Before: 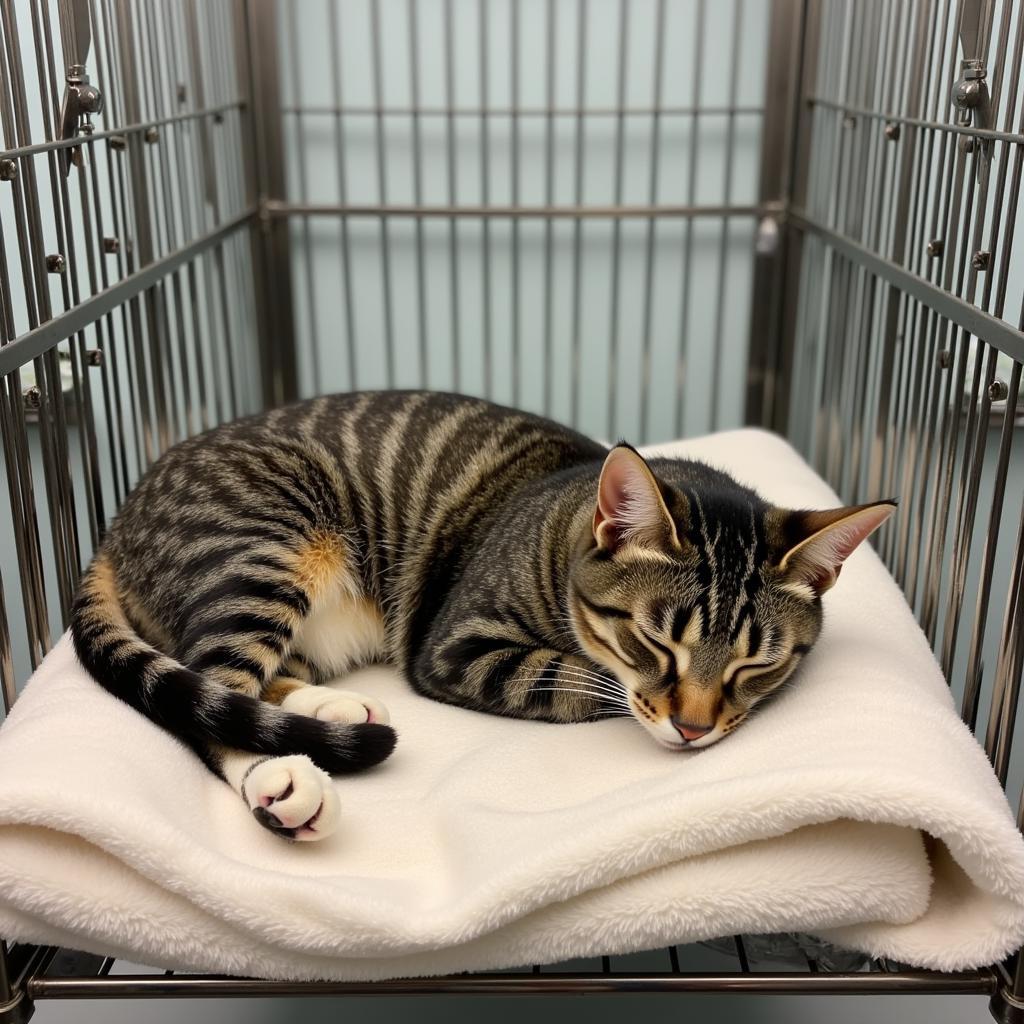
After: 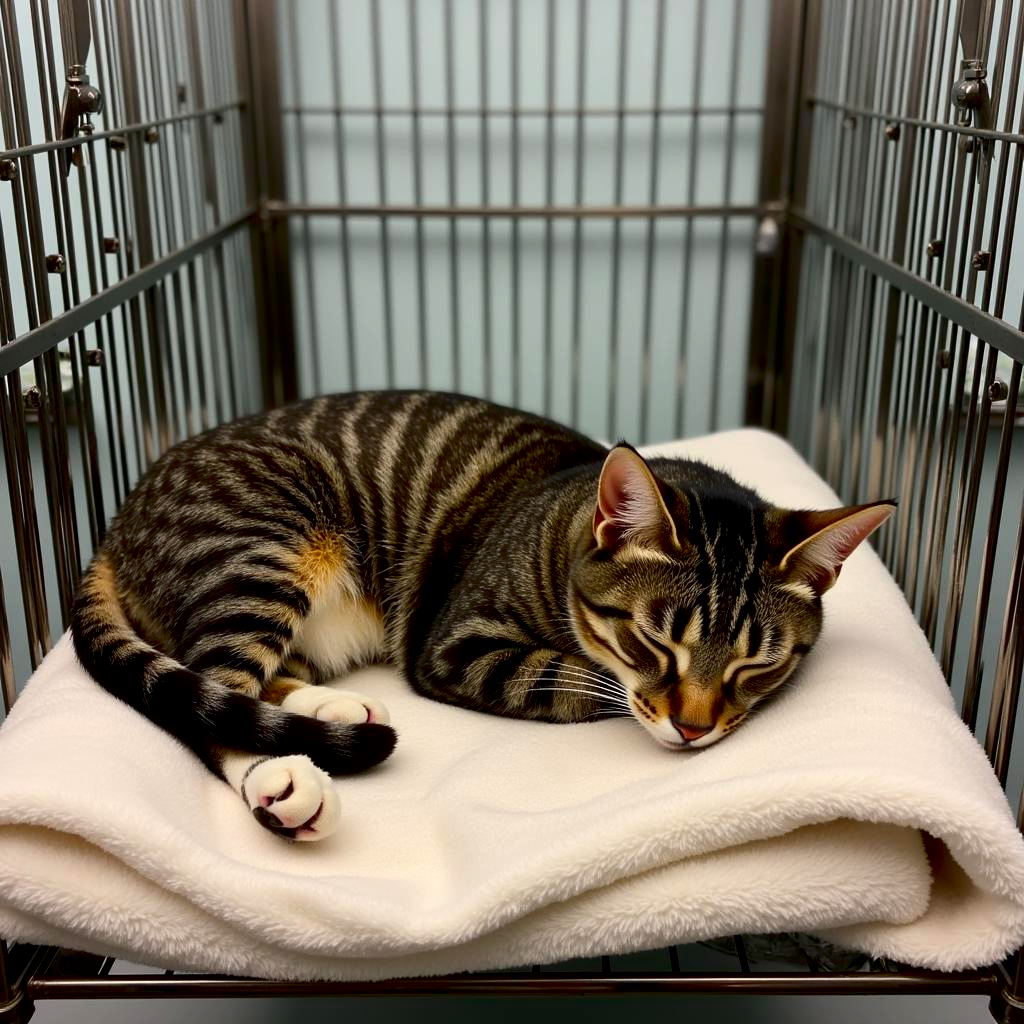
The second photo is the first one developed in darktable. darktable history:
exposure: black level correction 0.011, compensate exposure bias true, compensate highlight preservation false
contrast brightness saturation: contrast 0.122, brightness -0.119, saturation 0.202
